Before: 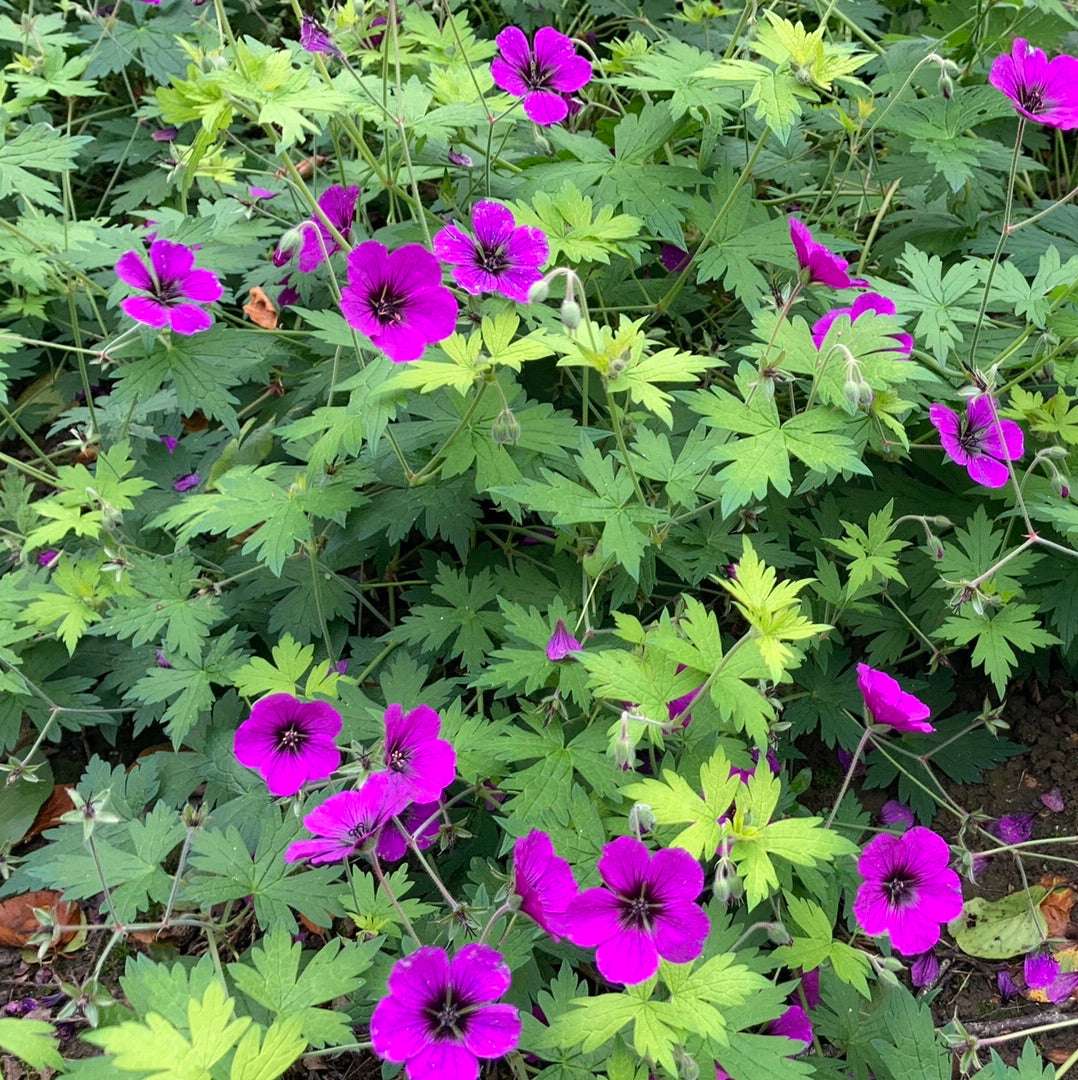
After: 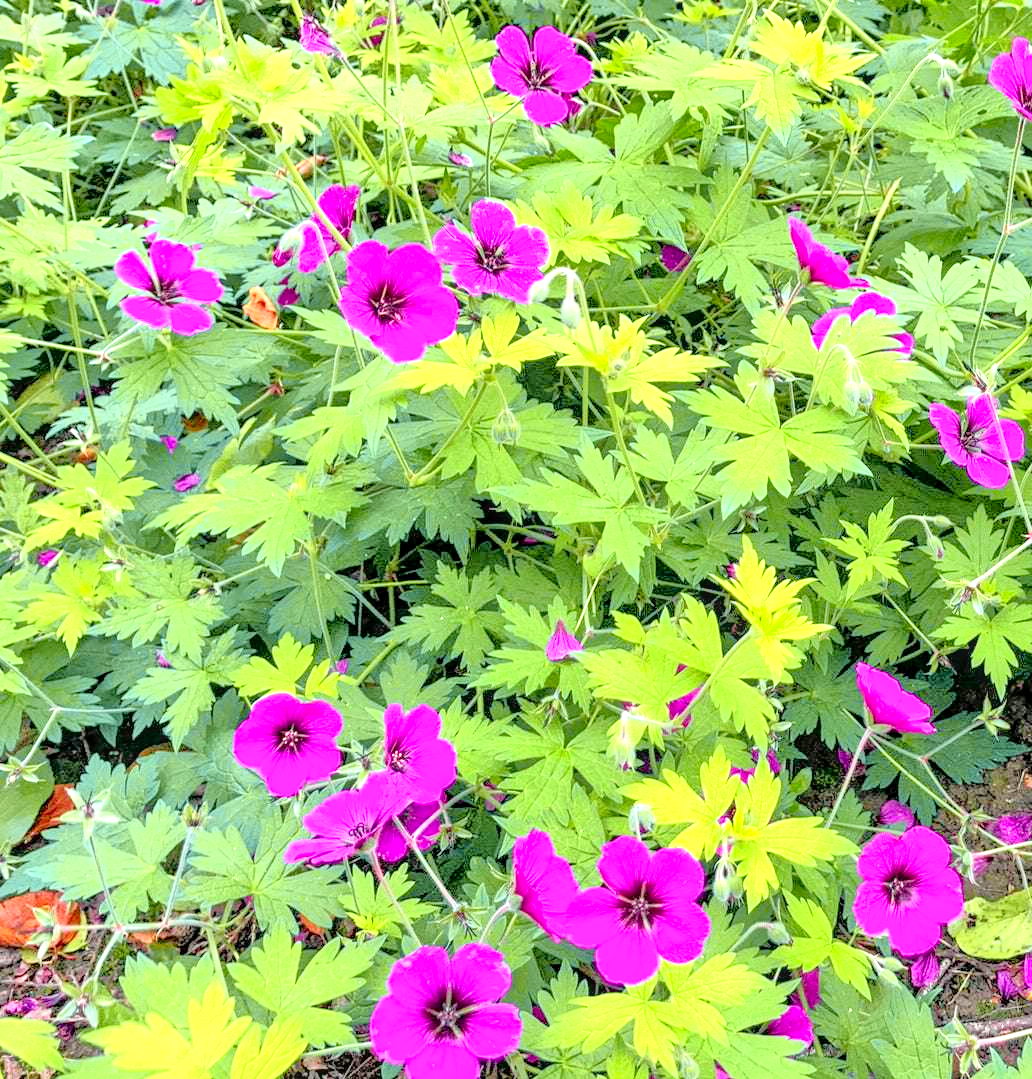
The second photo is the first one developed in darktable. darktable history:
crop: right 4.252%, bottom 0.033%
local contrast: detail 130%
tone equalizer: -7 EV 0.159 EV, -6 EV 0.563 EV, -5 EV 1.13 EV, -4 EV 1.33 EV, -3 EV 1.16 EV, -2 EV 0.6 EV, -1 EV 0.165 EV, mask exposure compensation -0.514 EV
exposure: exposure 1.001 EV, compensate highlight preservation false
tone curve: curves: ch0 [(0, 0) (0.135, 0.09) (0.326, 0.386) (0.489, 0.573) (0.663, 0.749) (0.854, 0.897) (1, 0.974)]; ch1 [(0, 0) (0.366, 0.367) (0.475, 0.453) (0.494, 0.493) (0.504, 0.497) (0.544, 0.569) (0.562, 0.605) (0.622, 0.694) (1, 1)]; ch2 [(0, 0) (0.333, 0.346) (0.375, 0.375) (0.424, 0.43) (0.476, 0.492) (0.502, 0.503) (0.533, 0.534) (0.572, 0.603) (0.605, 0.656) (0.641, 0.709) (1, 1)], color space Lab, independent channels, preserve colors none
